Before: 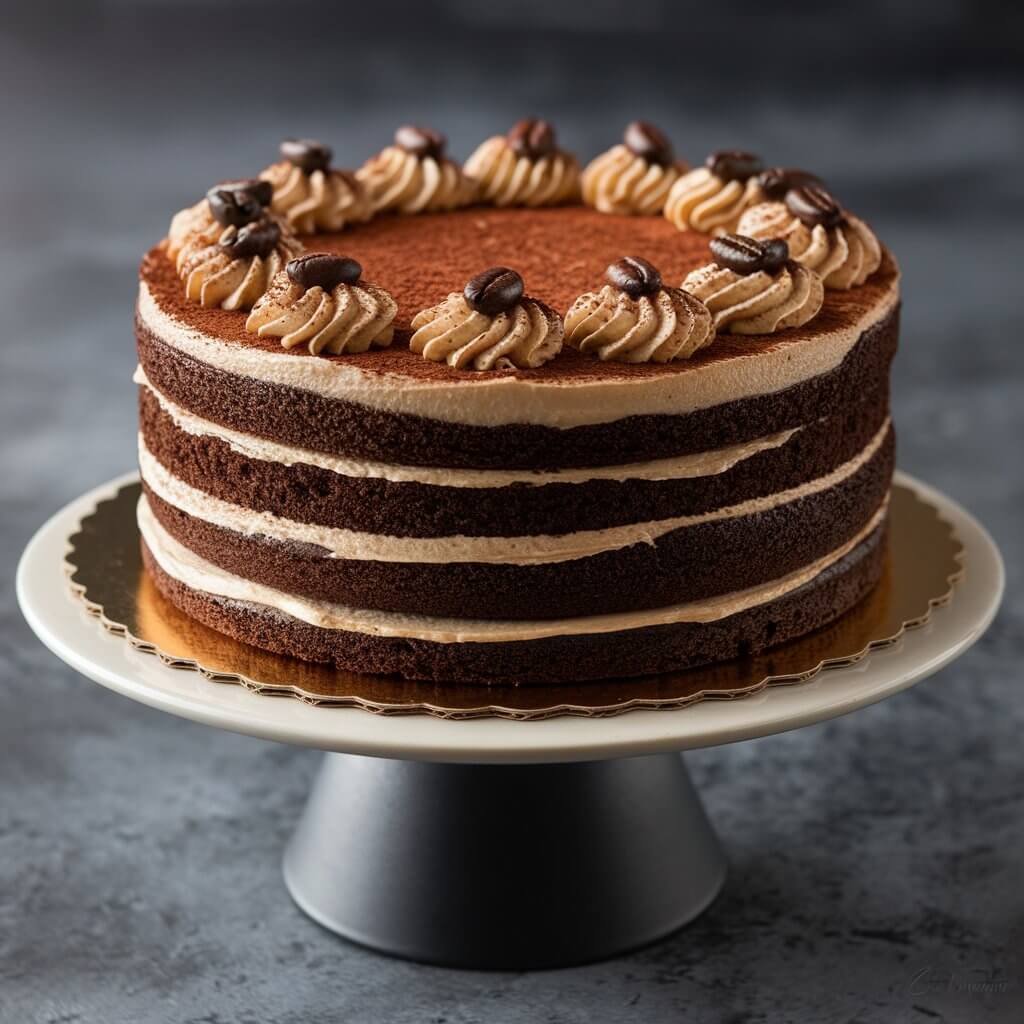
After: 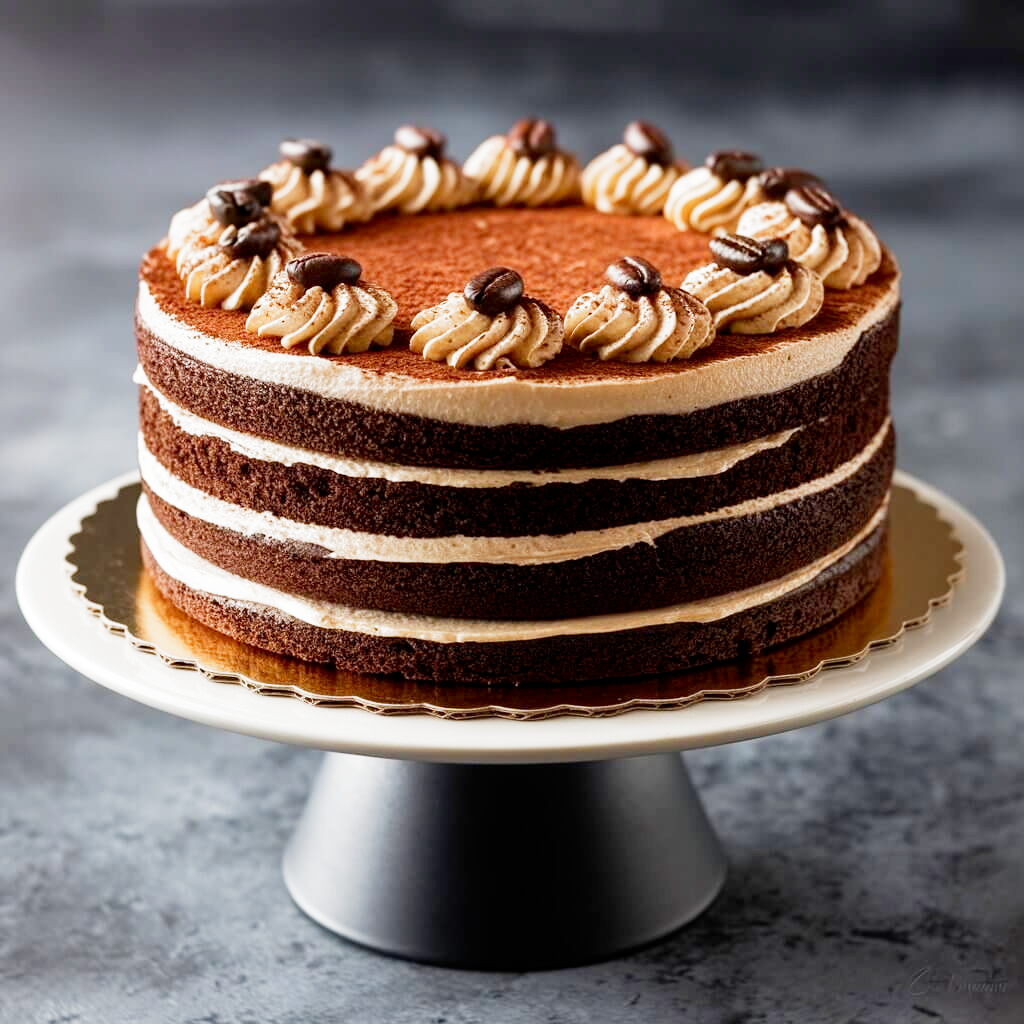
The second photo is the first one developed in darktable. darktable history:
contrast brightness saturation: contrast 0.05
filmic rgb: middle gray luminance 9.23%, black relative exposure -10.55 EV, white relative exposure 3.45 EV, threshold 6 EV, target black luminance 0%, hardness 5.98, latitude 59.69%, contrast 1.087, highlights saturation mix 5%, shadows ↔ highlights balance 29.23%, add noise in highlights 0, preserve chrominance no, color science v3 (2019), use custom middle-gray values true, iterations of high-quality reconstruction 0, contrast in highlights soft, enable highlight reconstruction true
